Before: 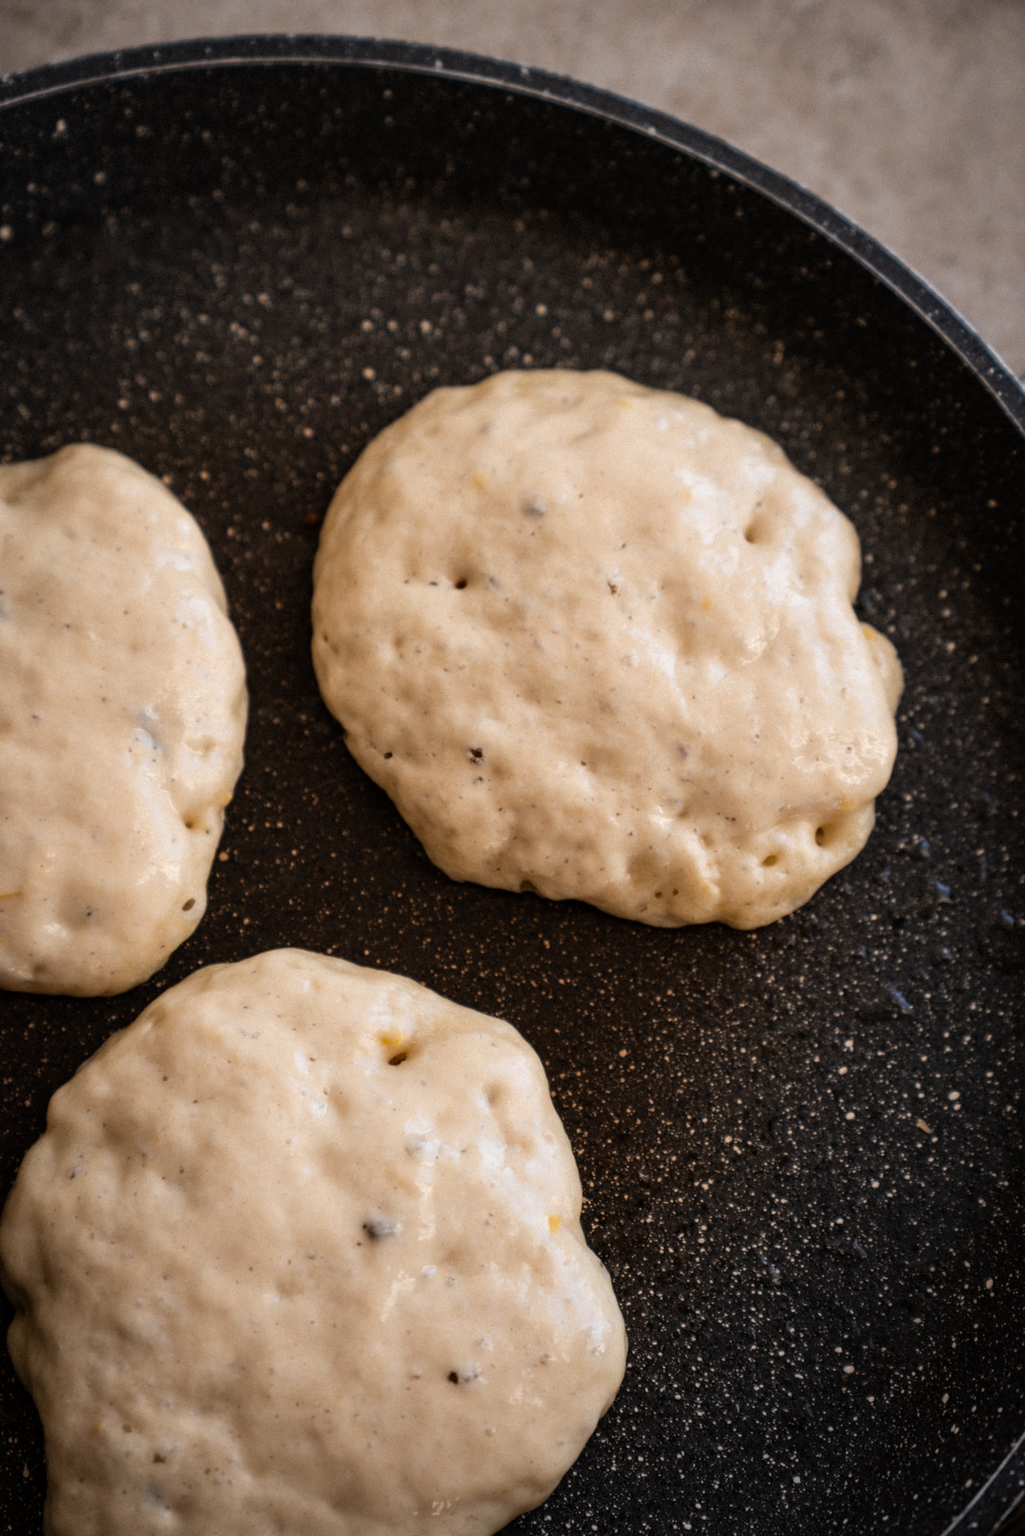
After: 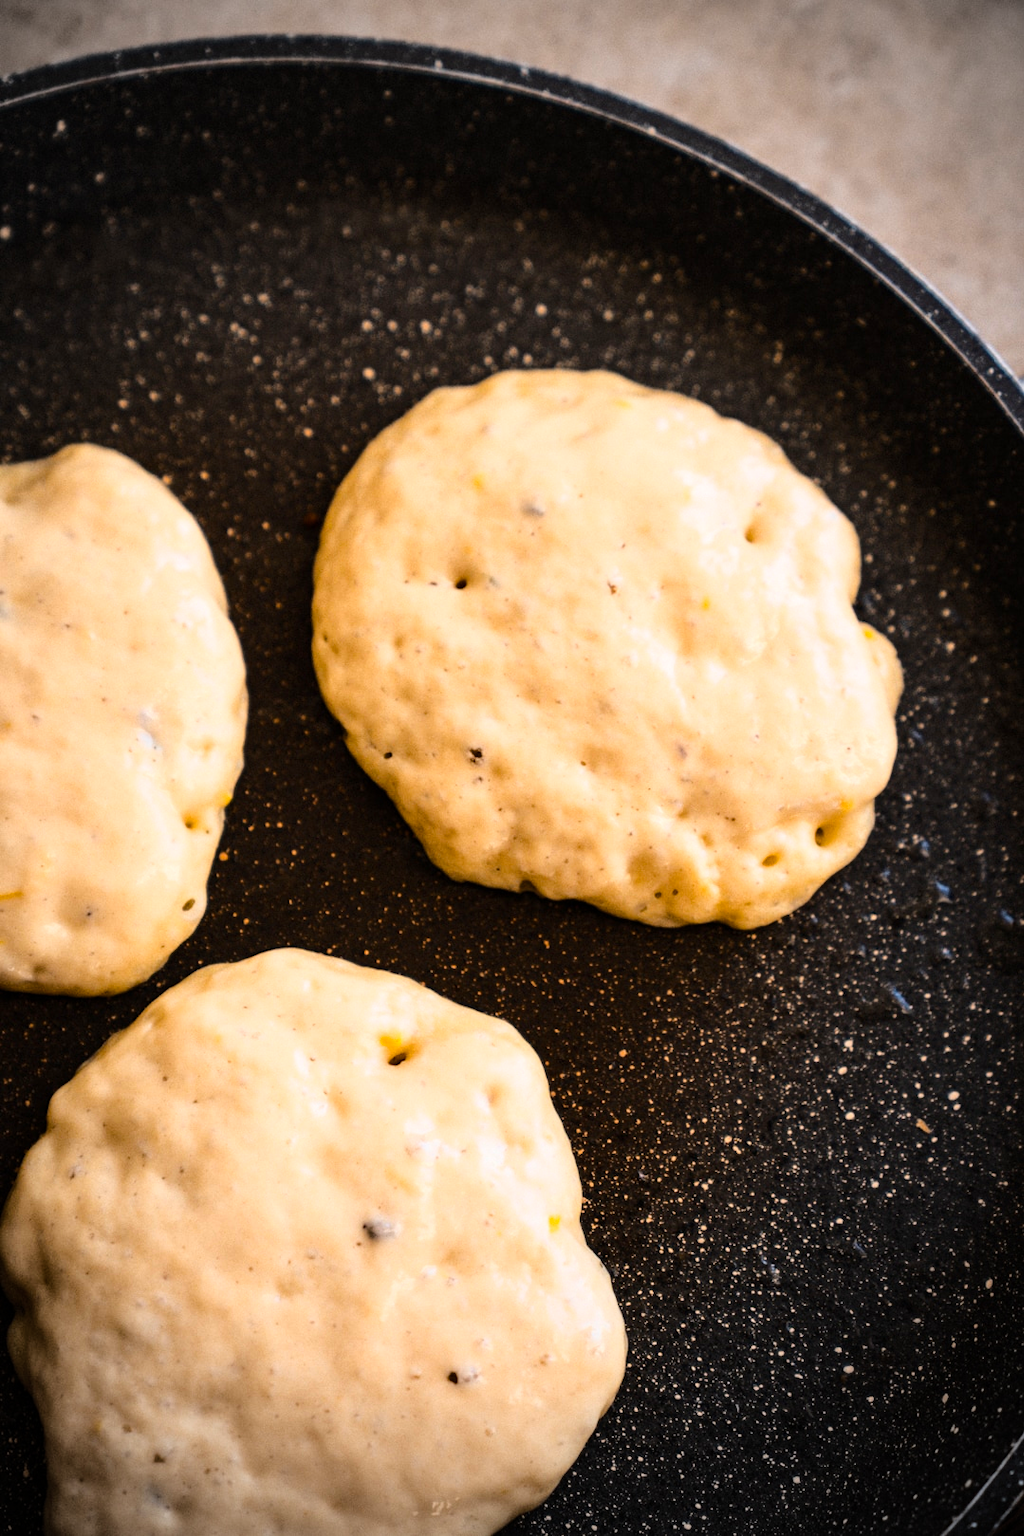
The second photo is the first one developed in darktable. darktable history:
base curve: curves: ch0 [(0, 0) (0.028, 0.03) (0.121, 0.232) (0.46, 0.748) (0.859, 0.968) (1, 1)]
vignetting: brightness -0.575
color balance rgb: linear chroma grading › global chroma 8.699%, perceptual saturation grading › global saturation 30.672%
